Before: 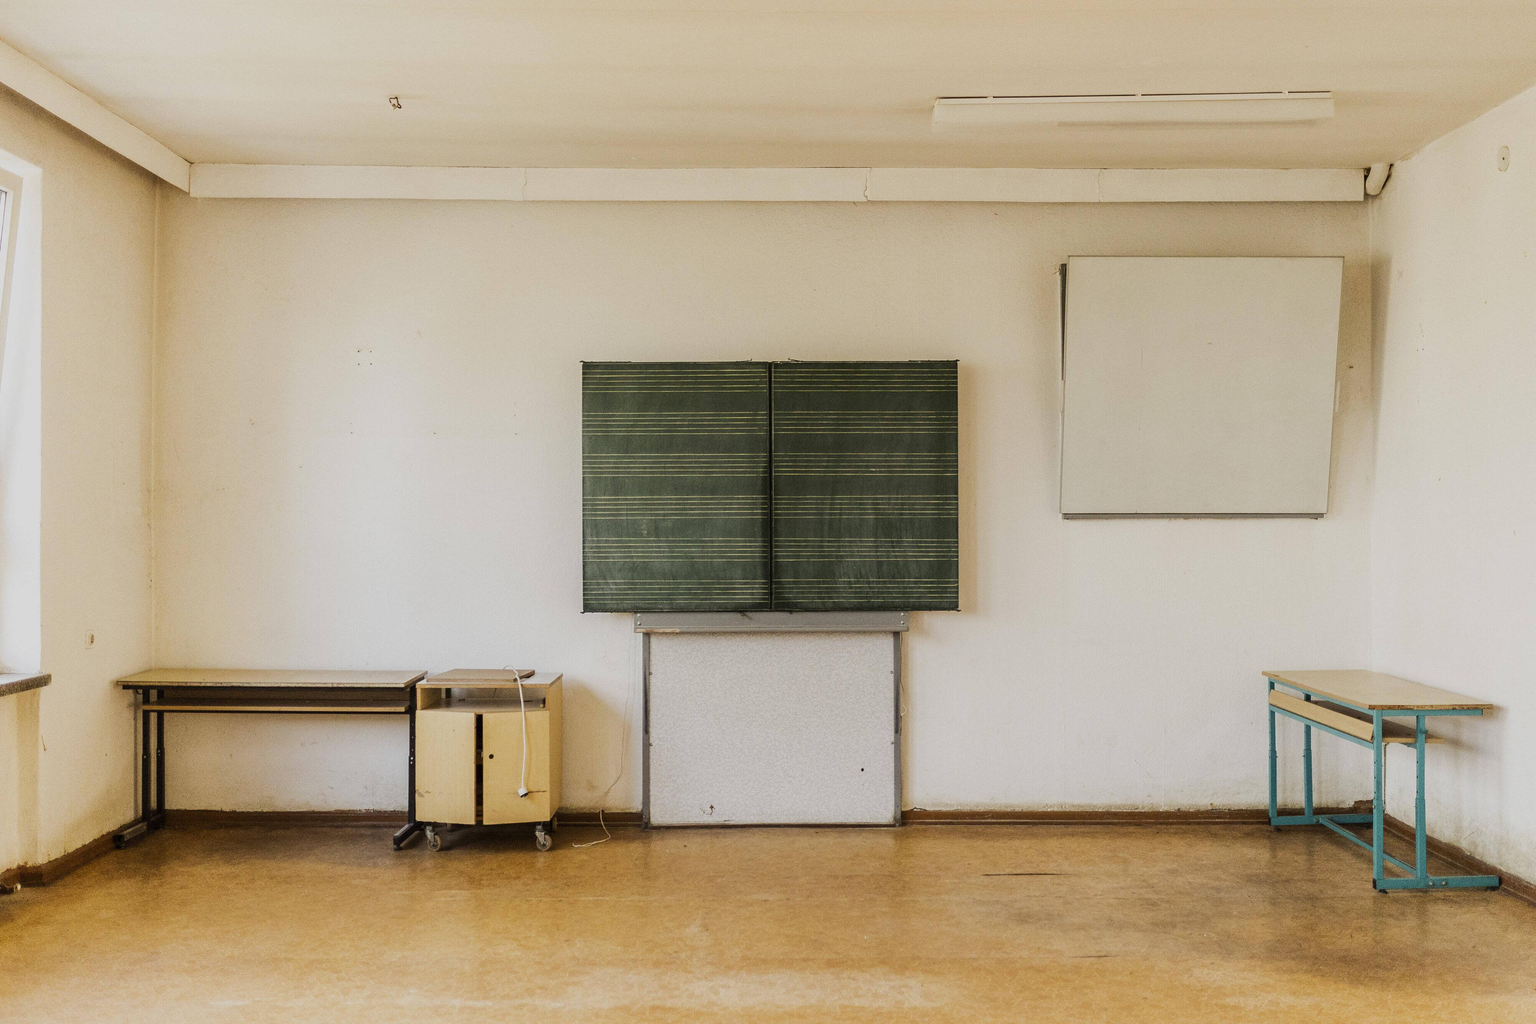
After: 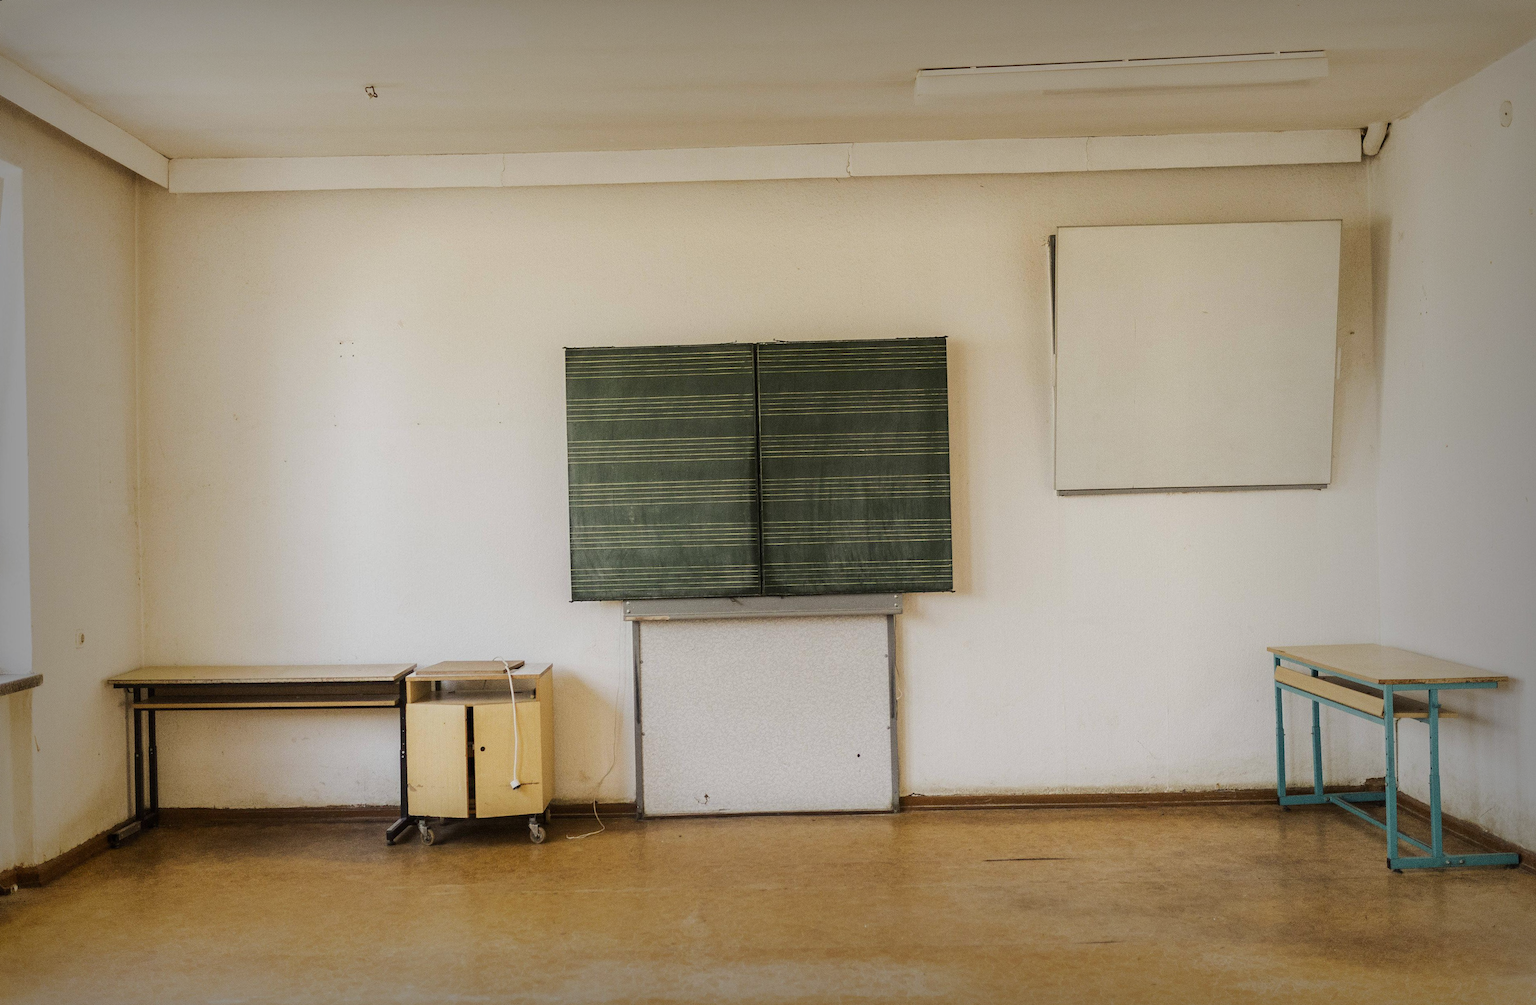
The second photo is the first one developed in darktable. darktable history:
vignetting: fall-off start 53.2%, brightness -0.594, saturation 0, automatic ratio true, width/height ratio 1.313, shape 0.22, unbound false
rotate and perspective: rotation -1.32°, lens shift (horizontal) -0.031, crop left 0.015, crop right 0.985, crop top 0.047, crop bottom 0.982
